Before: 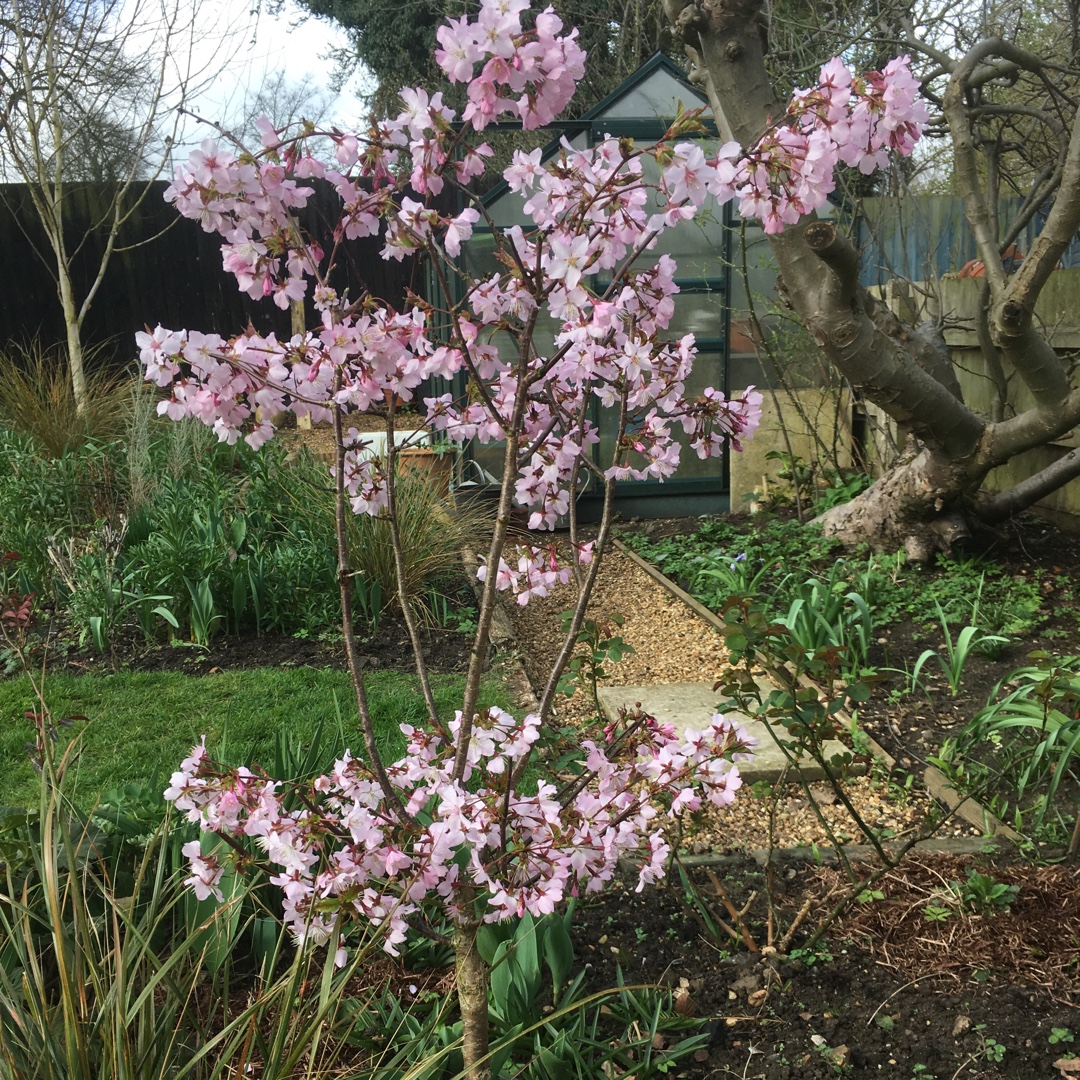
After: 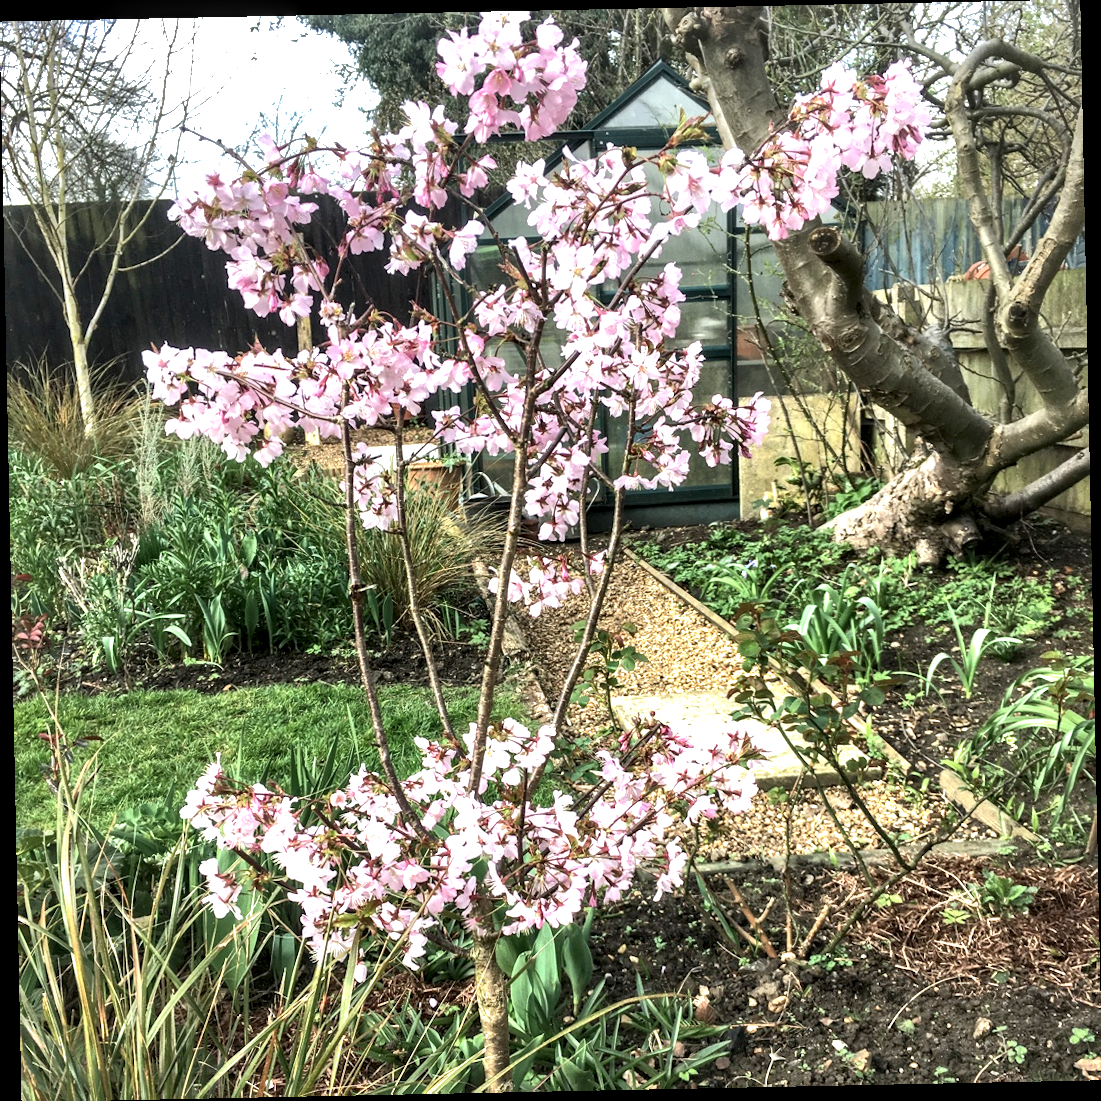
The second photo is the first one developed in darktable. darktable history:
shadows and highlights: highlights -60
rotate and perspective: rotation -1.17°, automatic cropping off
local contrast: highlights 80%, shadows 57%, detail 175%, midtone range 0.602
exposure: exposure 0.6 EV, compensate highlight preservation false
tone equalizer: -8 EV -0.417 EV, -7 EV -0.389 EV, -6 EV -0.333 EV, -5 EV -0.222 EV, -3 EV 0.222 EV, -2 EV 0.333 EV, -1 EV 0.389 EV, +0 EV 0.417 EV, edges refinement/feathering 500, mask exposure compensation -1.57 EV, preserve details no
